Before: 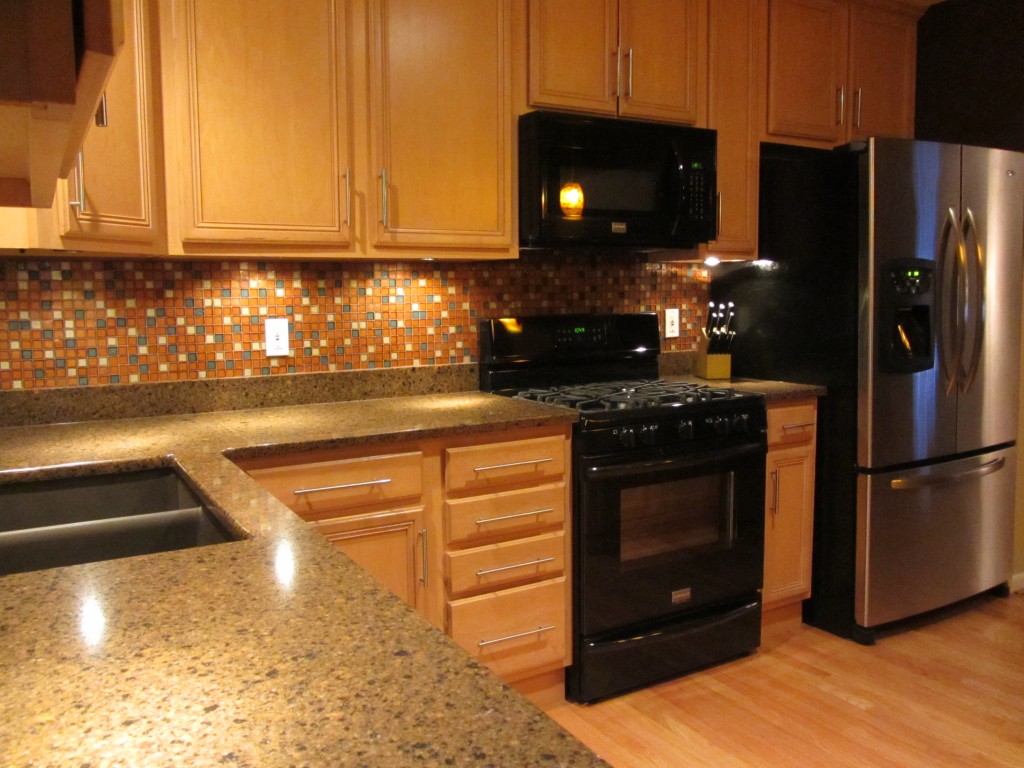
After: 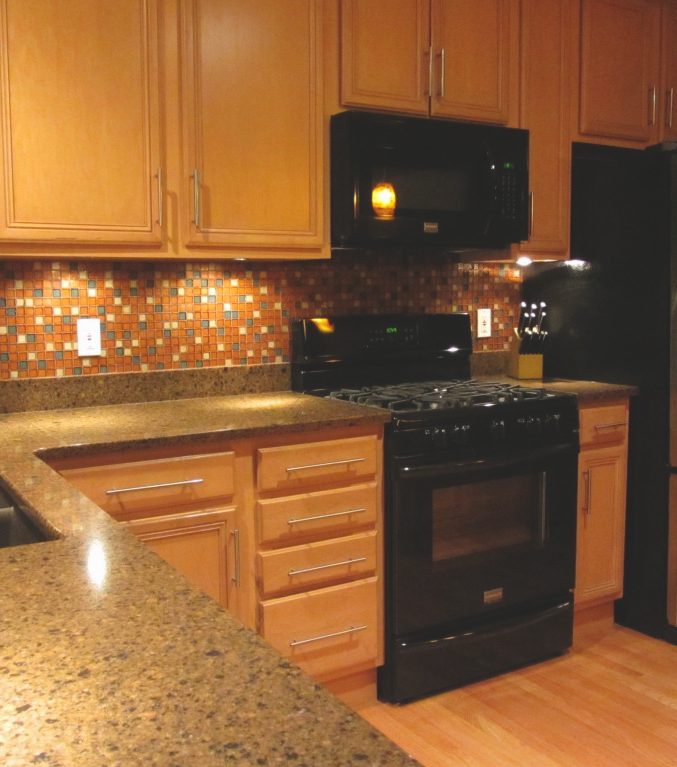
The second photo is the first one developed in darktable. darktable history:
contrast brightness saturation: contrast -0.023, brightness -0.006, saturation 0.044
crop and rotate: left 18.378%, right 15.503%
tone equalizer: on, module defaults
exposure: black level correction -0.016, compensate highlight preservation false
